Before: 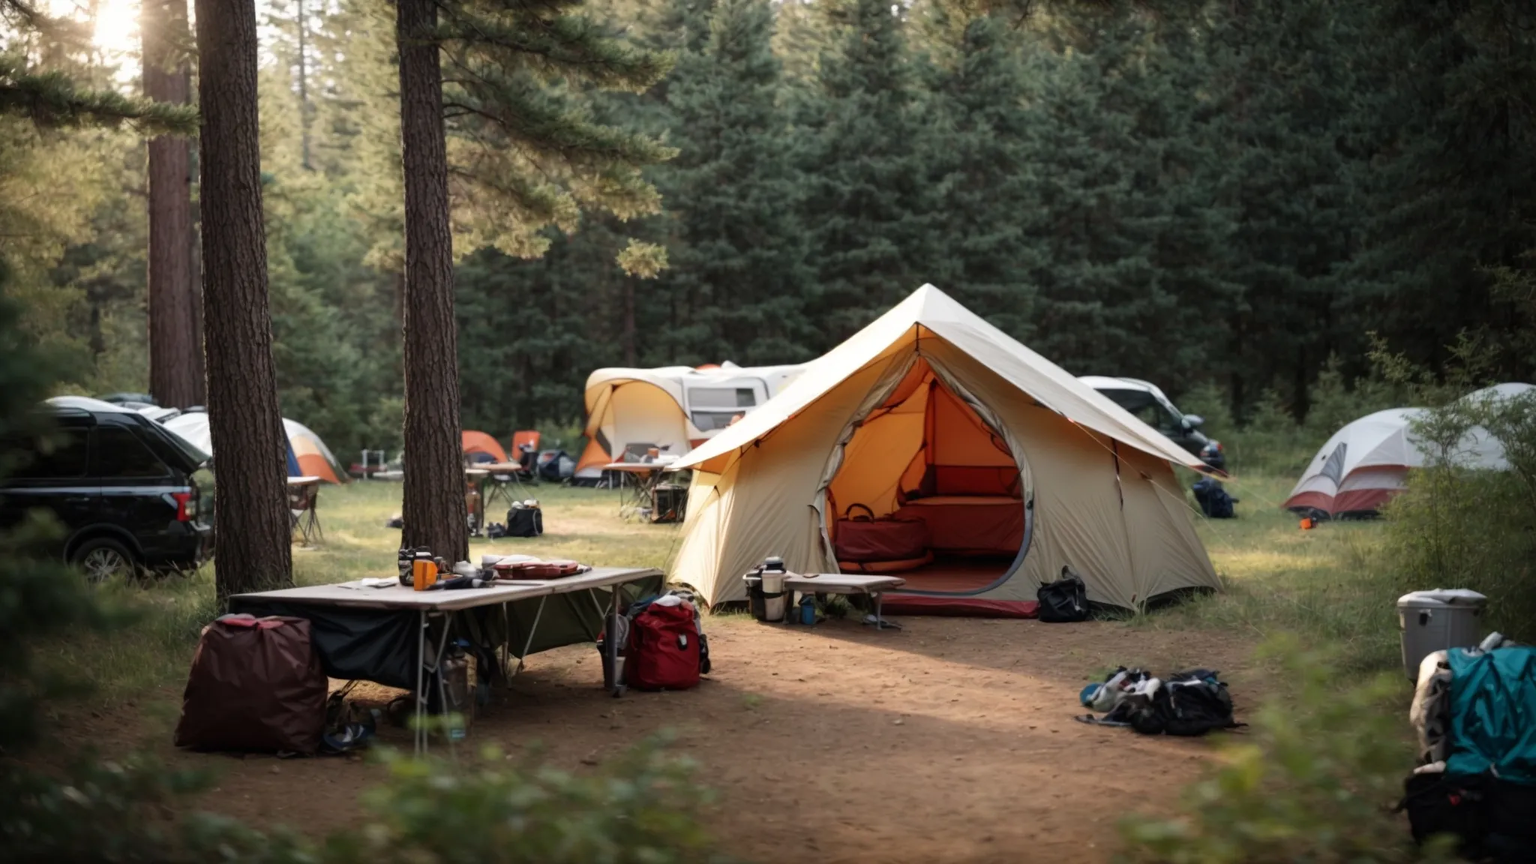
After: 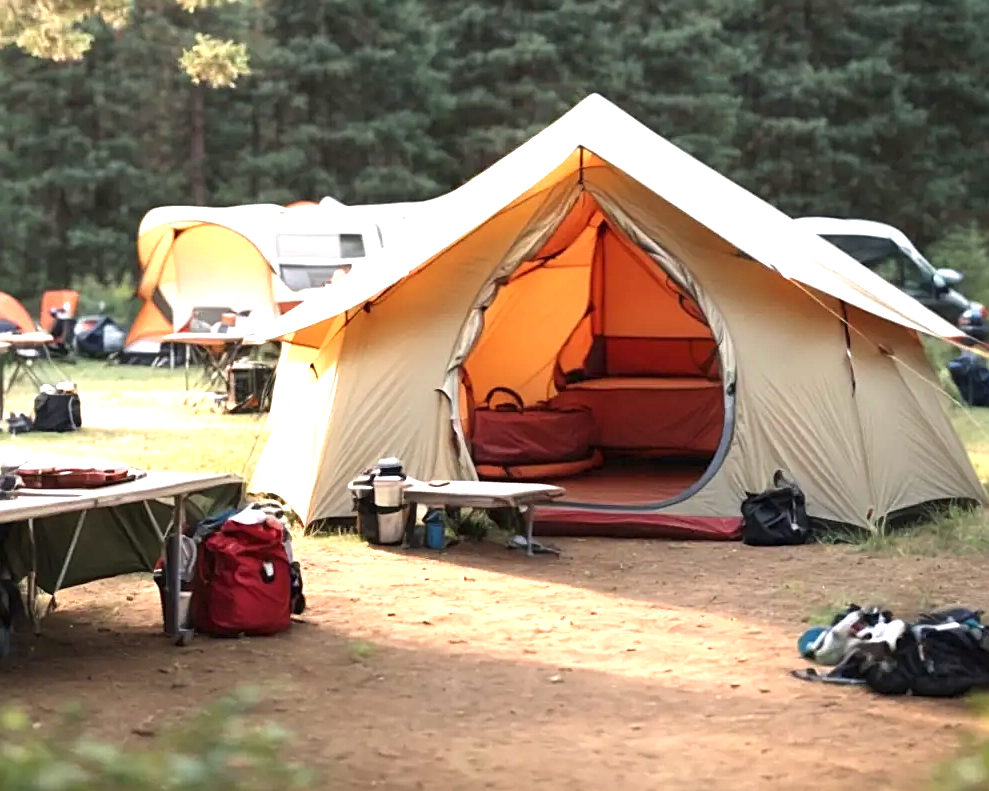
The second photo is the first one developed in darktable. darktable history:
exposure: black level correction 0, exposure 1.388 EV, compensate exposure bias true, compensate highlight preservation false
sharpen: on, module defaults
crop: left 31.379%, top 24.658%, right 20.326%, bottom 6.628%
